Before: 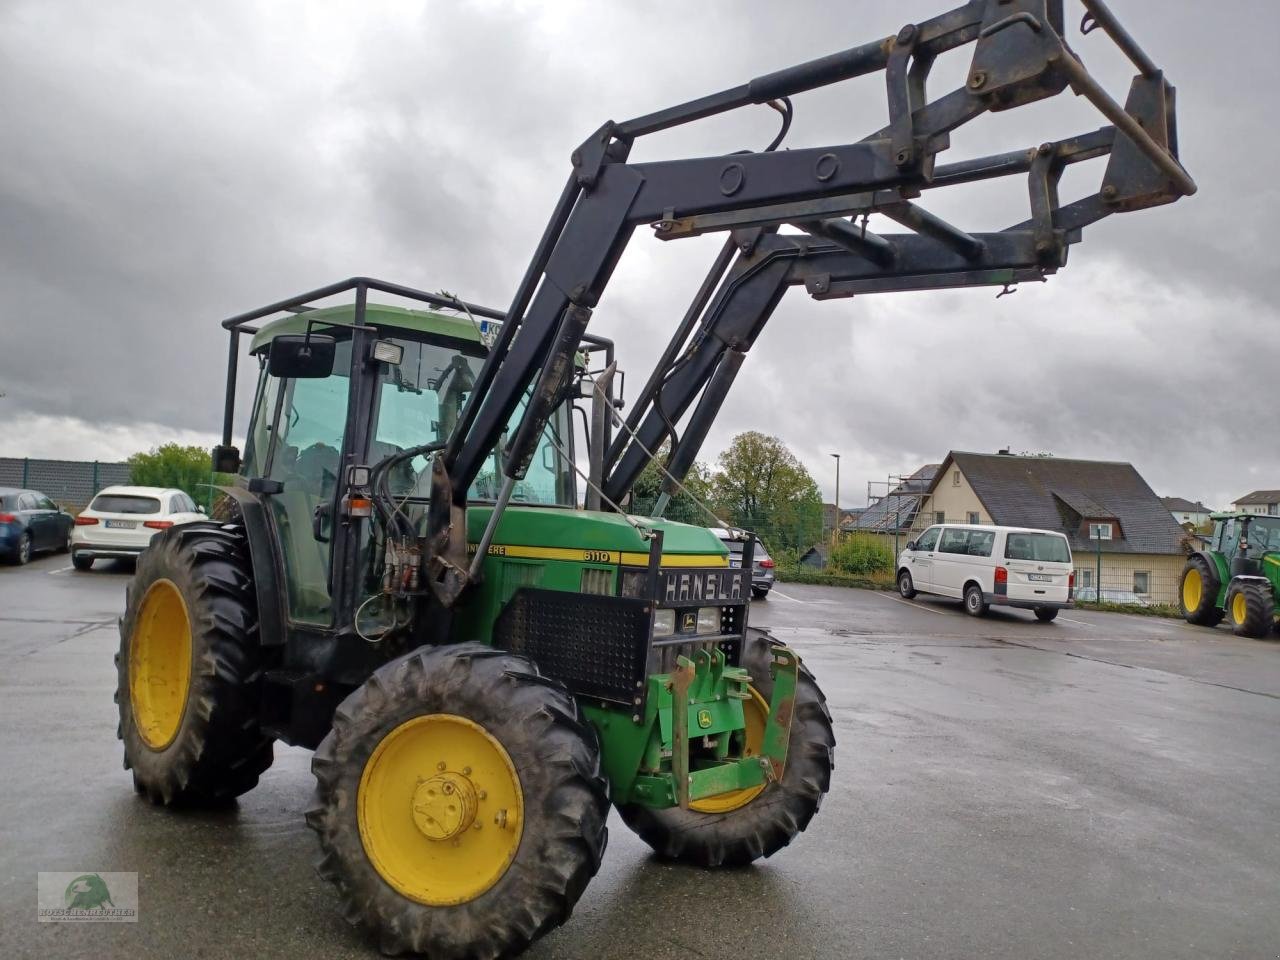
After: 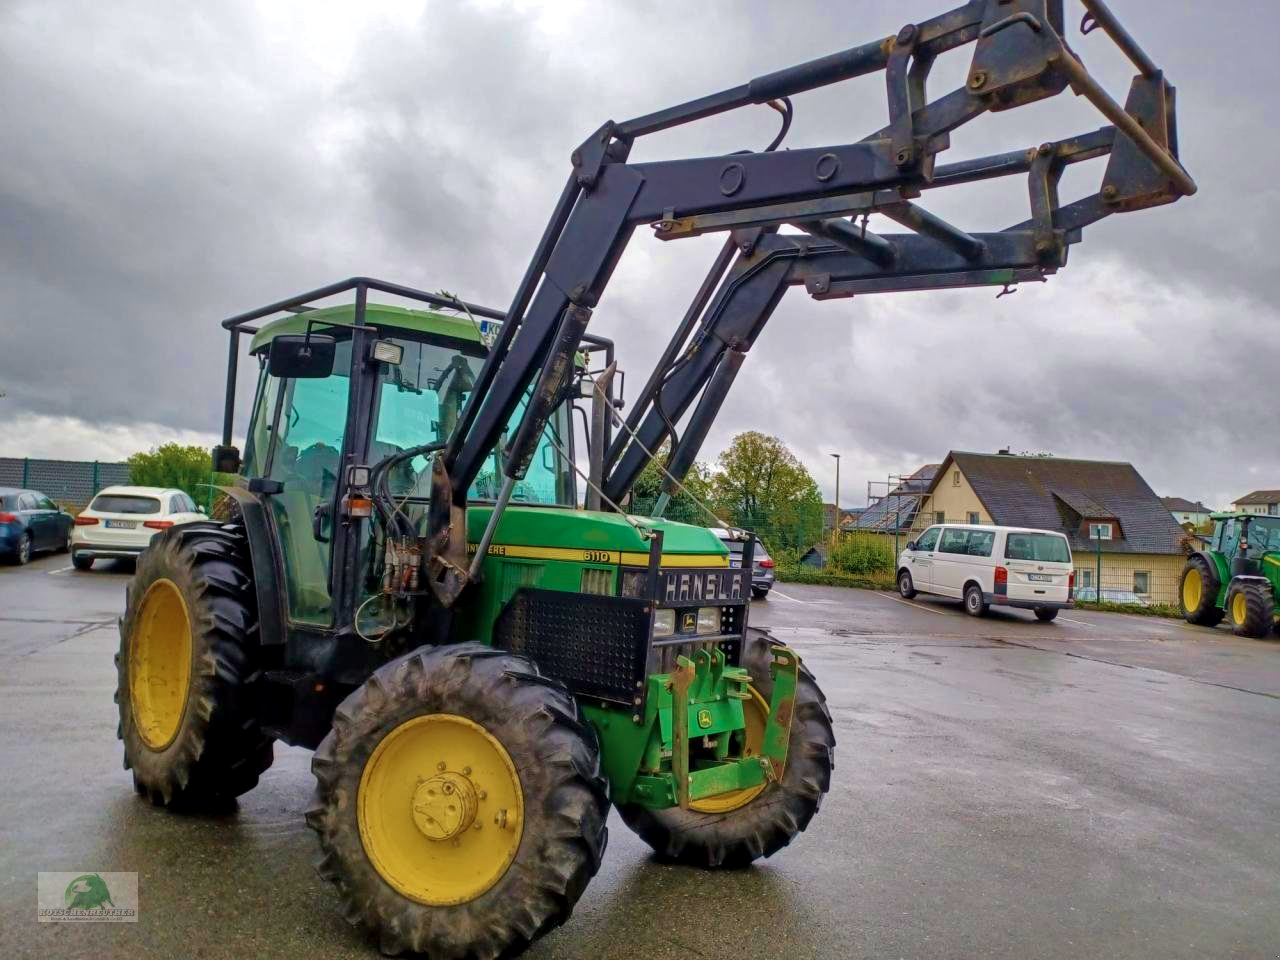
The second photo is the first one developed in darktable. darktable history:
shadows and highlights: radius 126.66, shadows 21.29, highlights -22.82, low approximation 0.01
velvia: strength 74.26%
local contrast: on, module defaults
